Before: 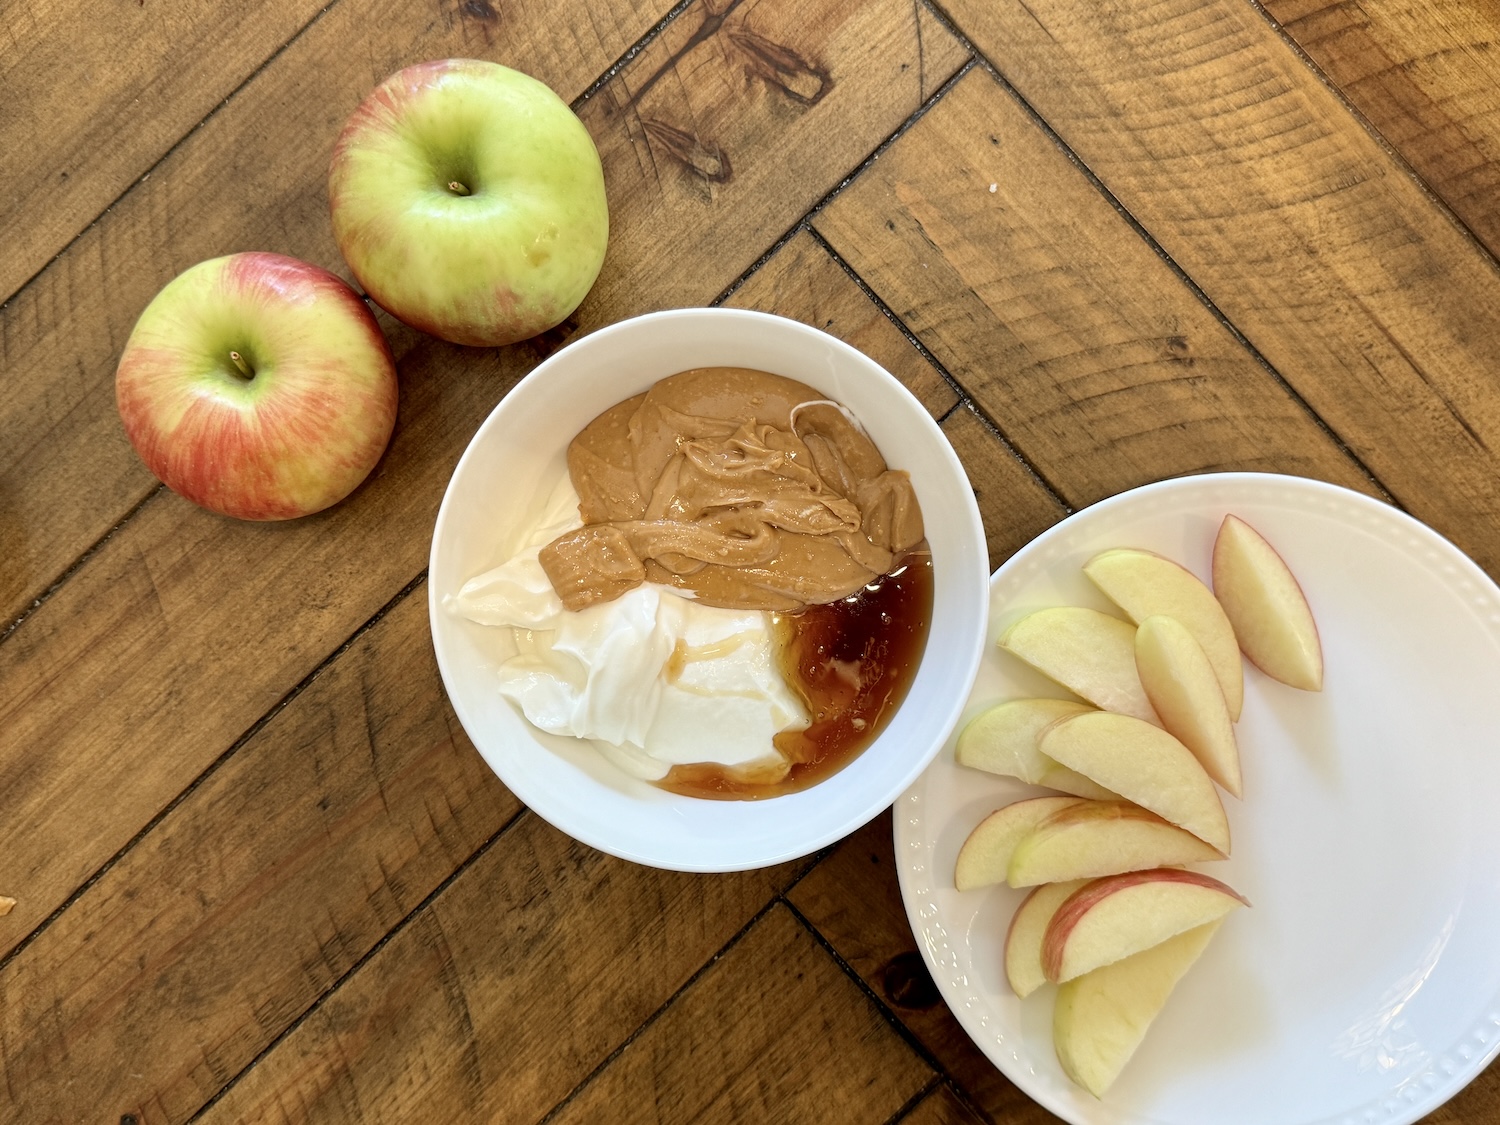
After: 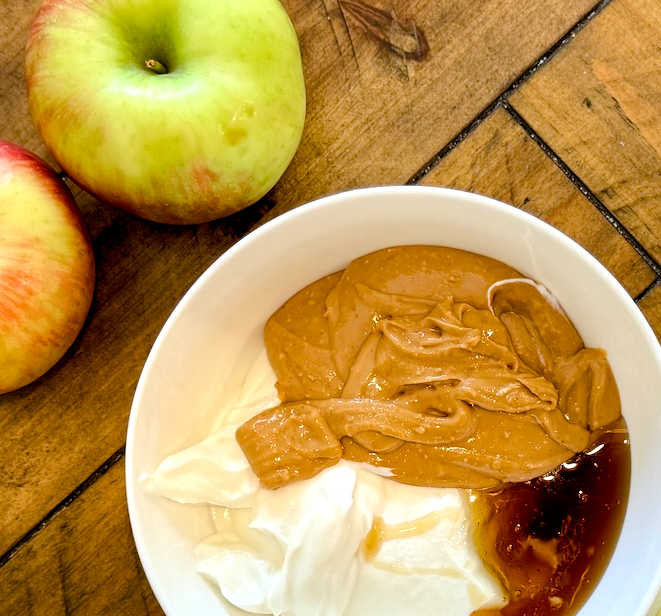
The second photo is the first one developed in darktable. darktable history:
crop: left 20.248%, top 10.86%, right 35.675%, bottom 34.321%
color balance rgb: global offset › luminance -0.51%, perceptual saturation grading › global saturation 27.53%, perceptual saturation grading › highlights -25%, perceptual saturation grading › shadows 25%, perceptual brilliance grading › highlights 6.62%, perceptual brilliance grading › mid-tones 17.07%, perceptual brilliance grading › shadows -5.23%
